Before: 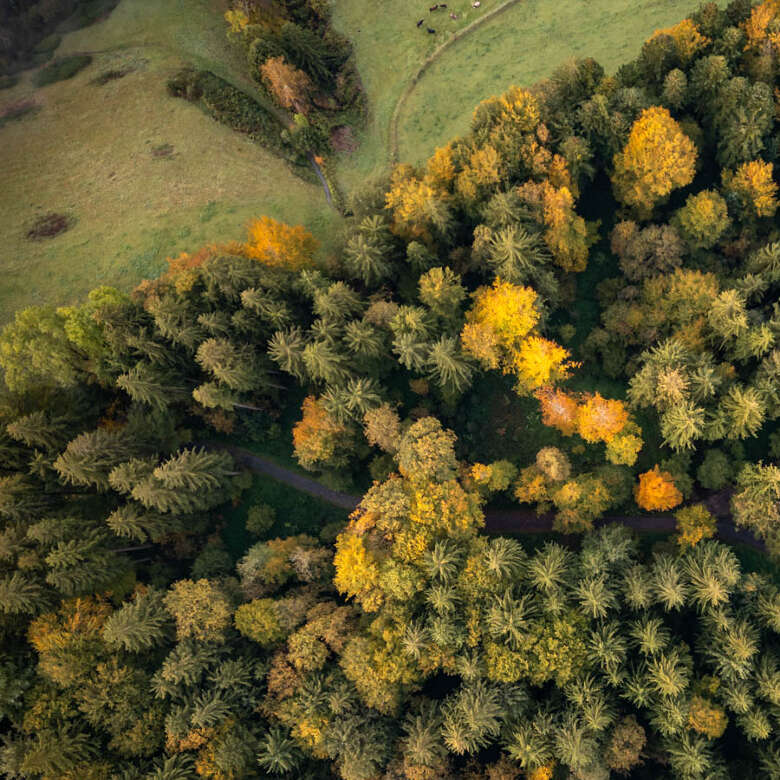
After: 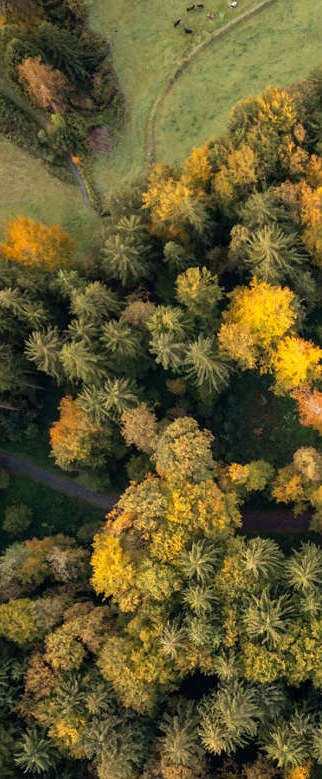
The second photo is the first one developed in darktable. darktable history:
crop: left 31.191%, right 27.438%
